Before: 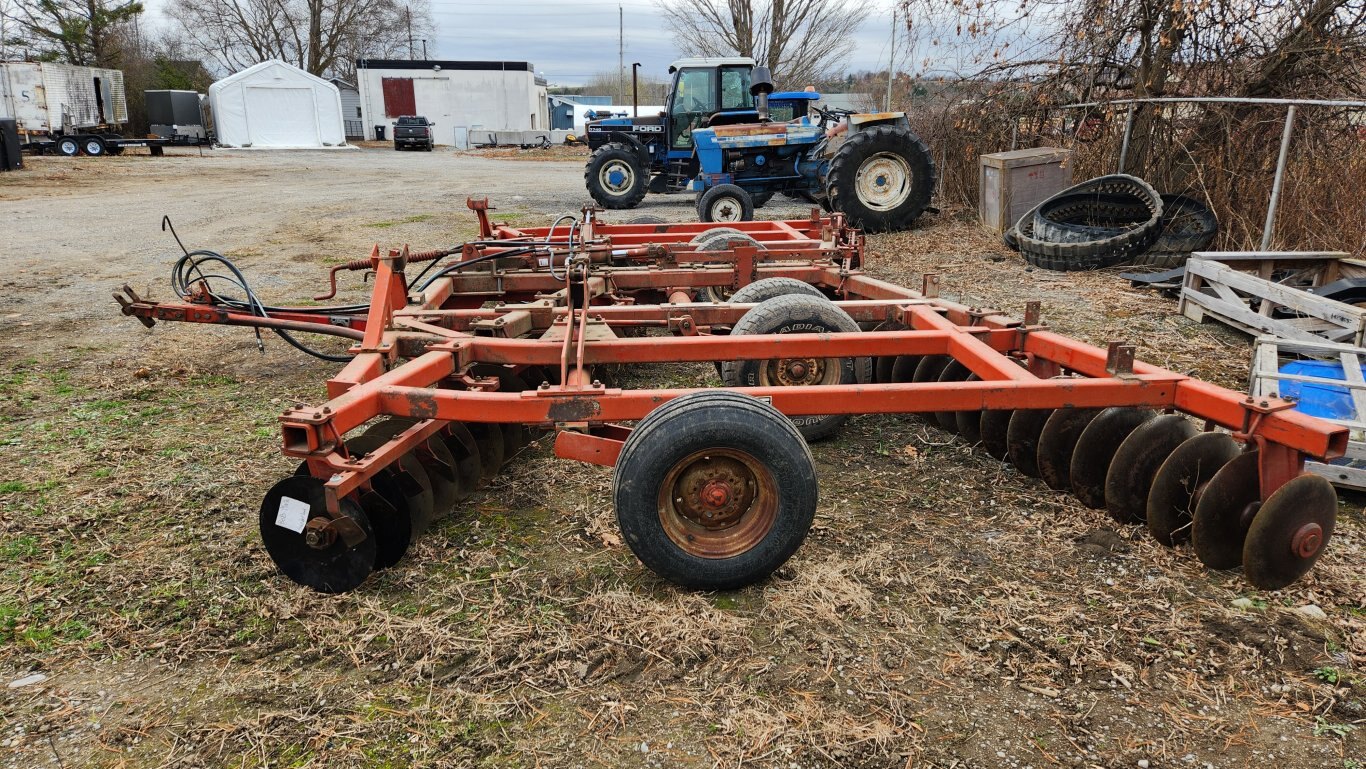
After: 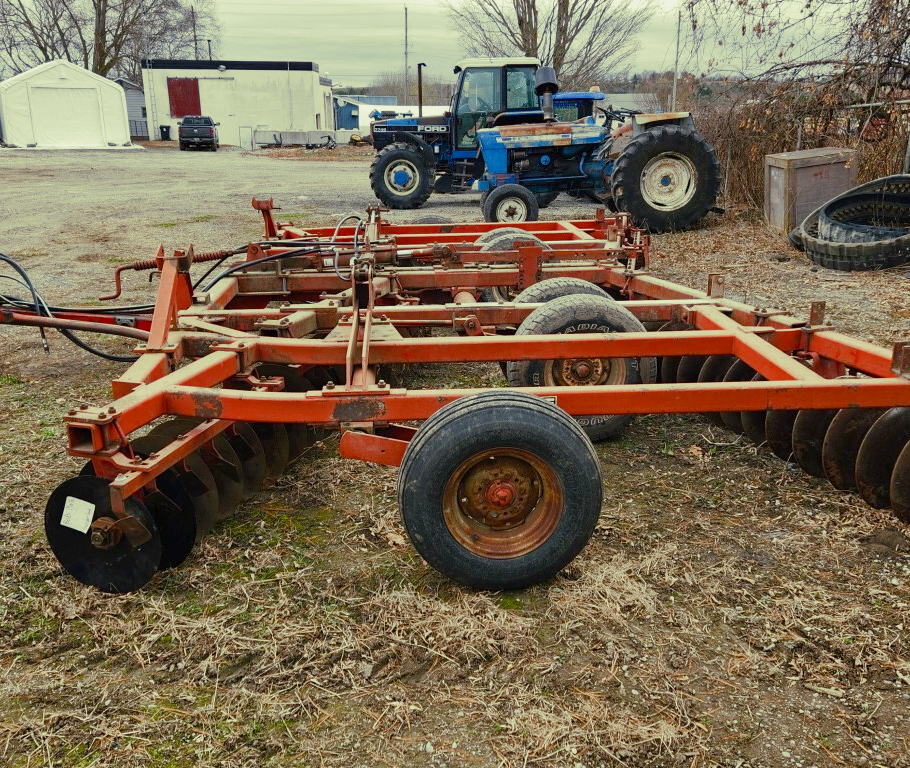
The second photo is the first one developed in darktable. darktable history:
split-toning: shadows › hue 290.82°, shadows › saturation 0.34, highlights › saturation 0.38, balance 0, compress 50%
crop and rotate: left 15.754%, right 17.579%
color balance rgb: shadows lift › chroma 1%, shadows lift › hue 113°, highlights gain › chroma 0.2%, highlights gain › hue 333°, perceptual saturation grading › global saturation 20%, perceptual saturation grading › highlights -50%, perceptual saturation grading › shadows 25%, contrast -10%
